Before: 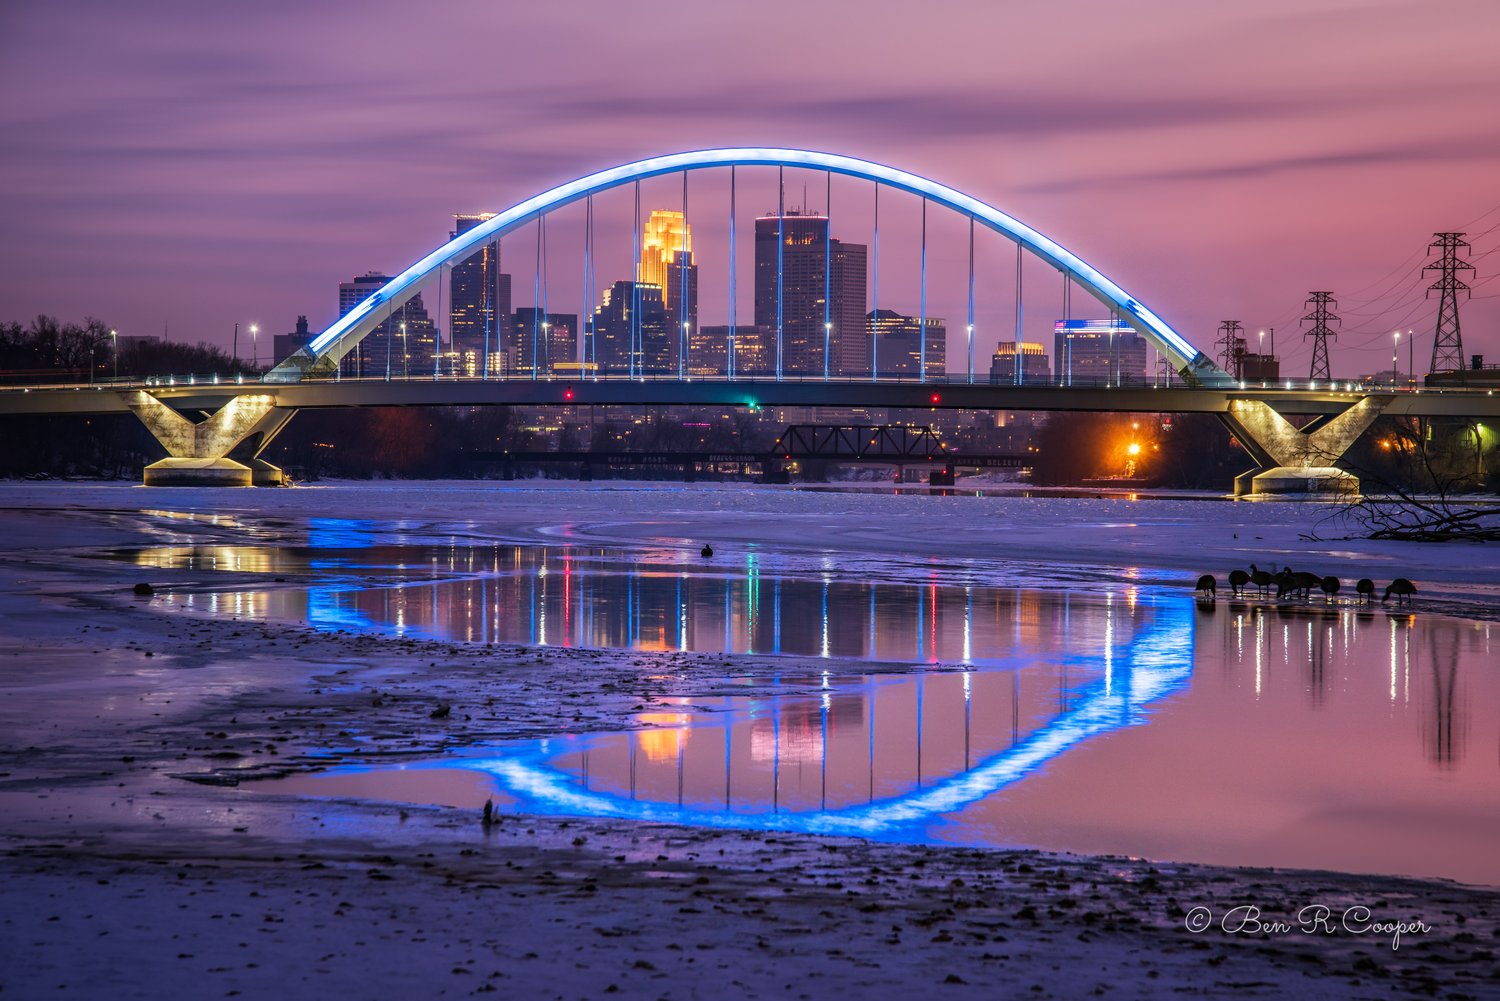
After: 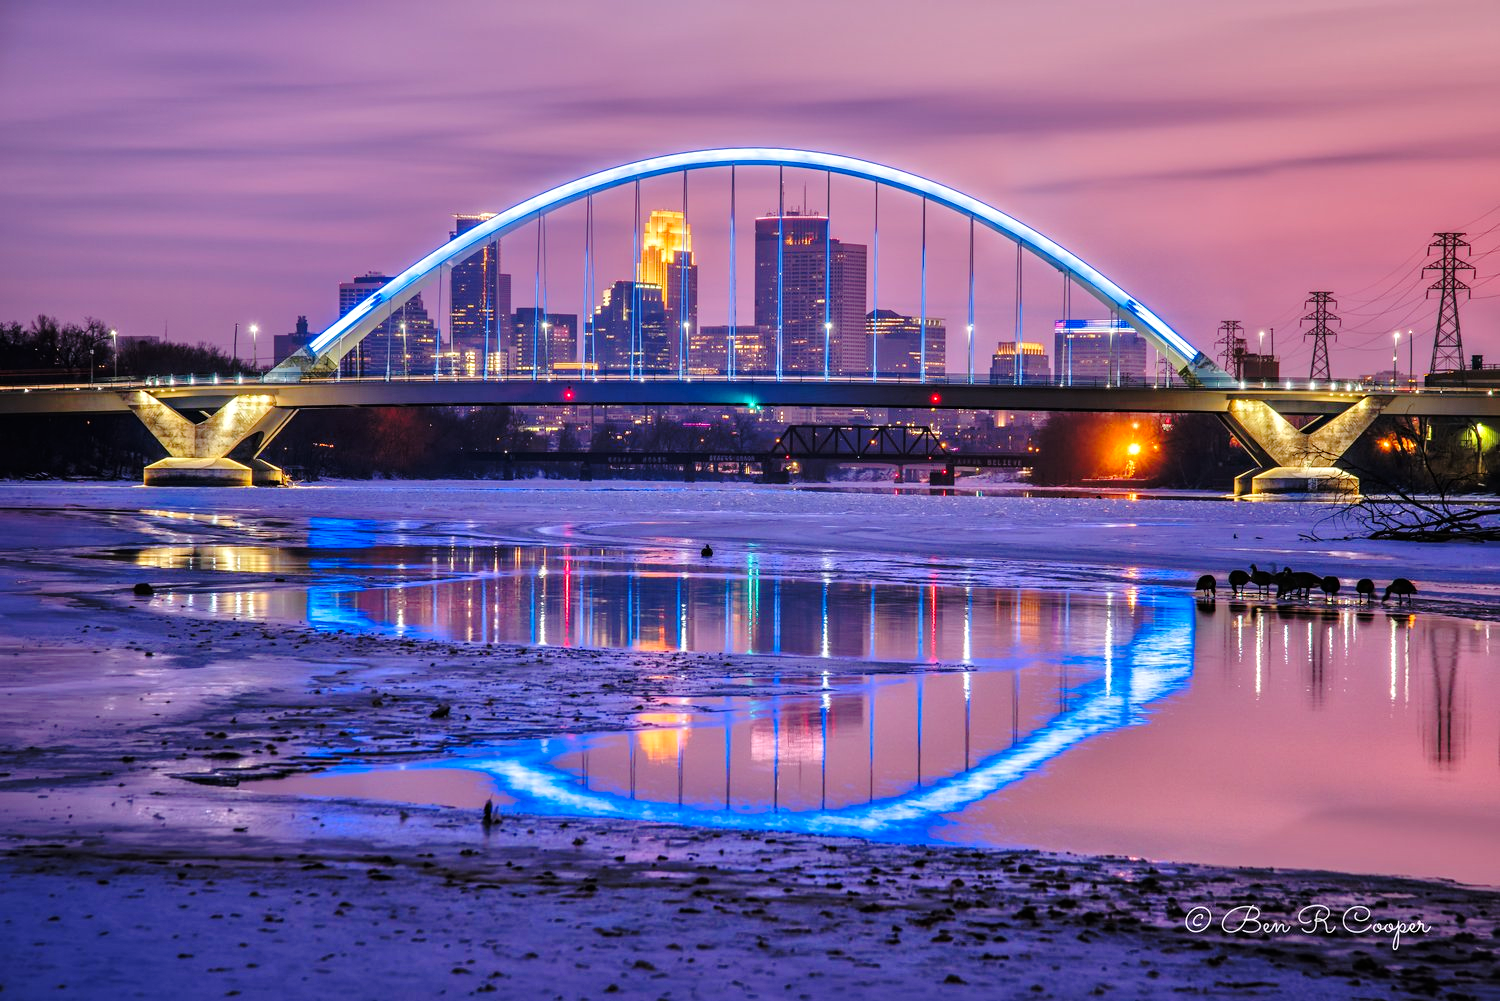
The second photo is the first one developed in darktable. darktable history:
tone equalizer: -7 EV 0.15 EV, -6 EV 0.6 EV, -5 EV 1.15 EV, -4 EV 1.33 EV, -3 EV 1.15 EV, -2 EV 0.6 EV, -1 EV 0.15 EV, mask exposure compensation -0.5 EV
base curve: curves: ch0 [(0, 0) (0.073, 0.04) (0.157, 0.139) (0.492, 0.492) (0.758, 0.758) (1, 1)], preserve colors none
